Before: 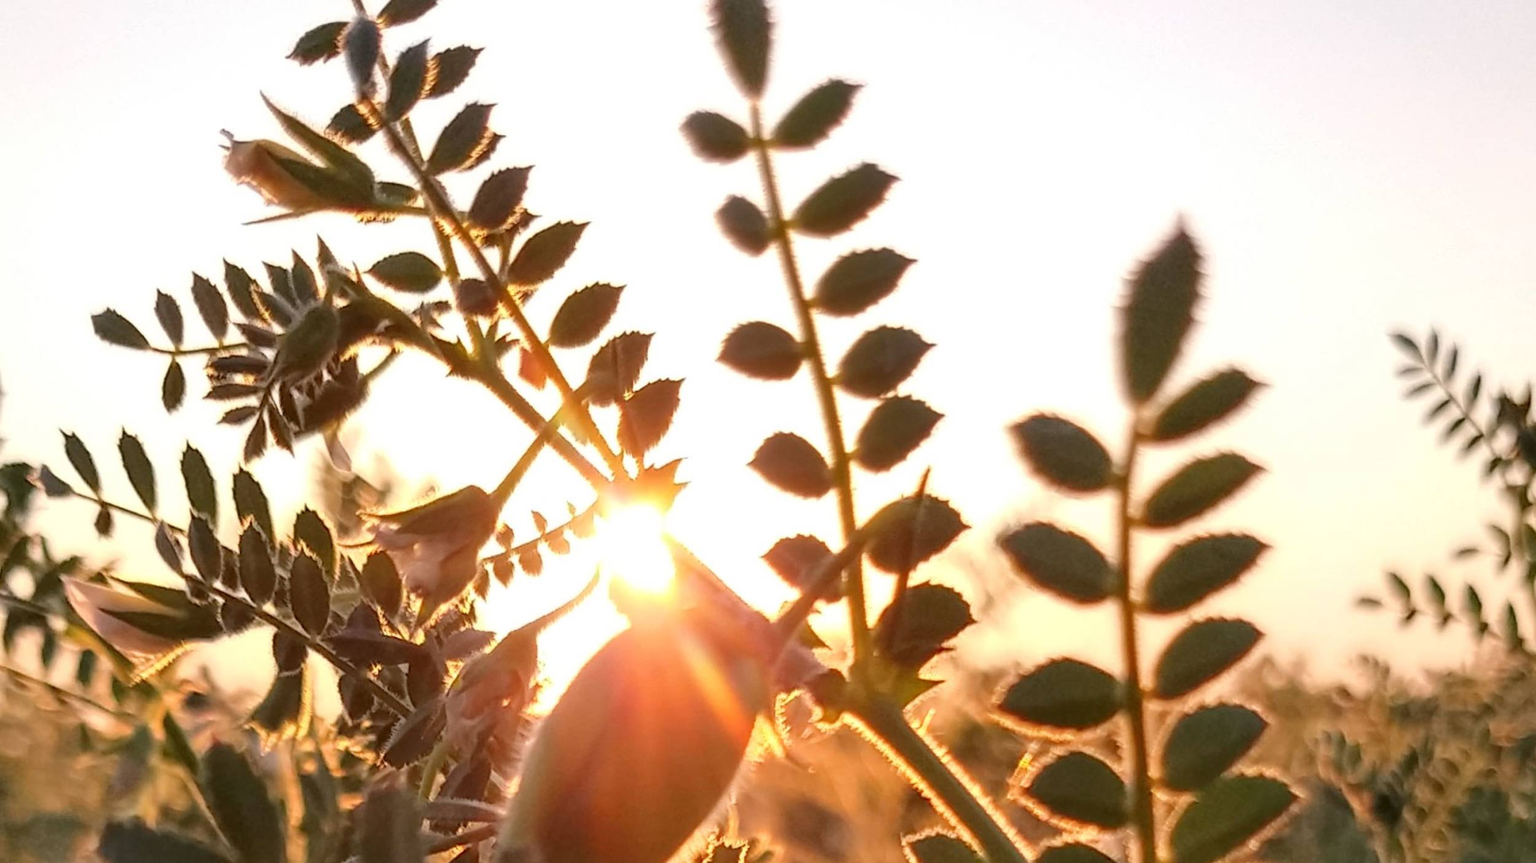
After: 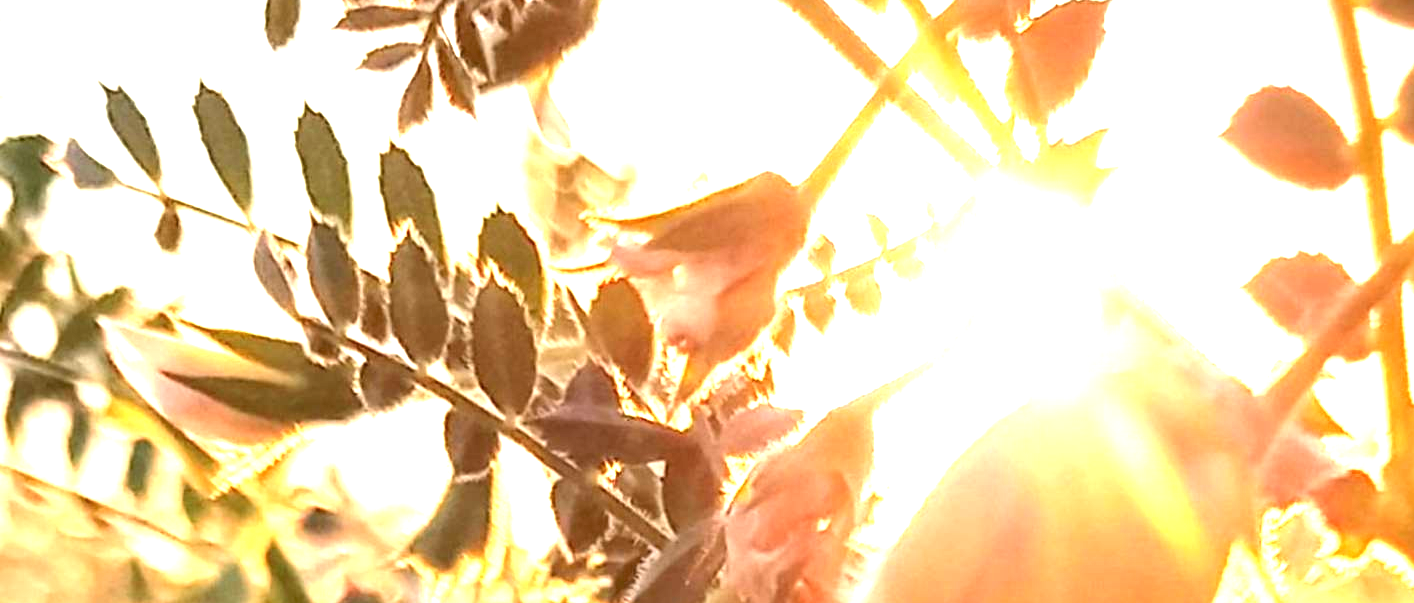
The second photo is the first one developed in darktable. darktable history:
exposure: black level correction 0, exposure 1.947 EV, compensate exposure bias true, compensate highlight preservation false
crop: top 44.093%, right 43.403%, bottom 12.961%
